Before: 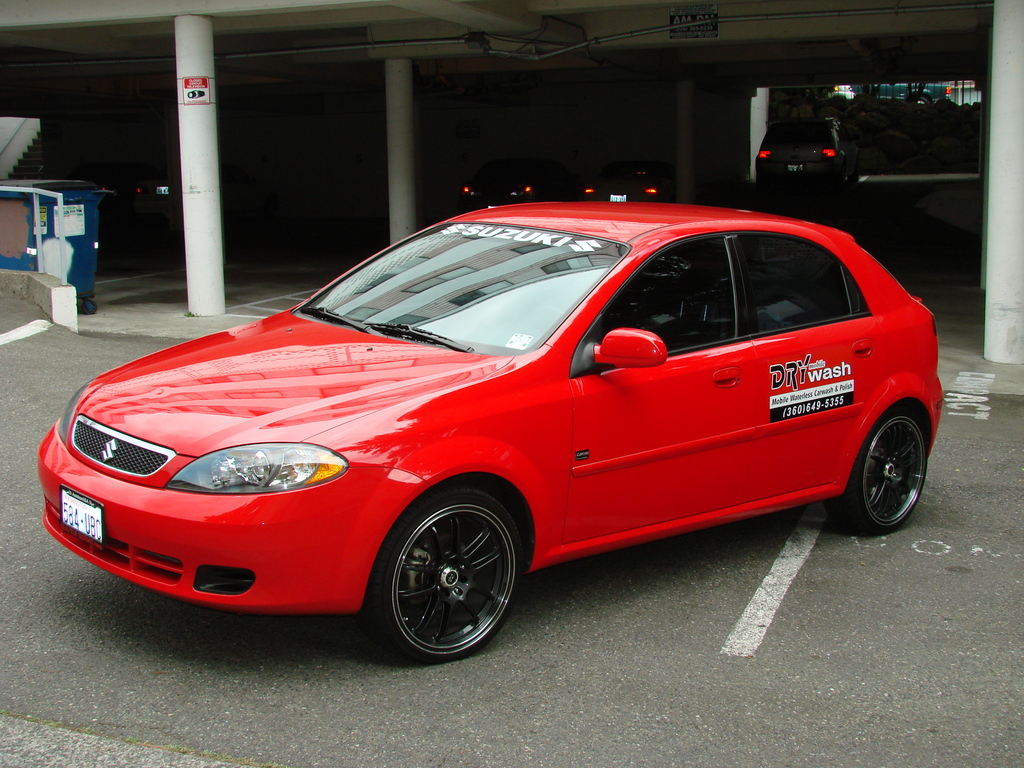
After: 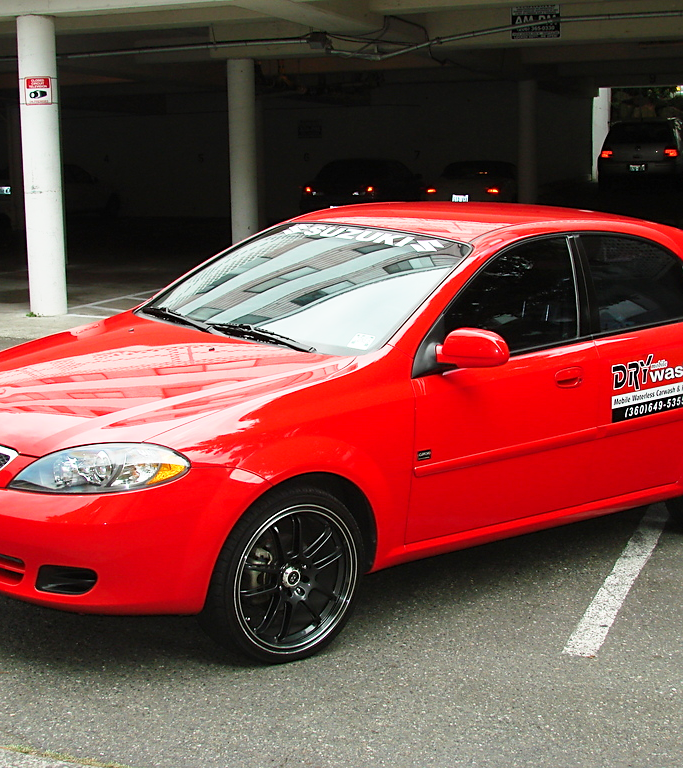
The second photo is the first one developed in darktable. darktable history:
crop and rotate: left 15.446%, right 17.836%
base curve: curves: ch0 [(0, 0) (0.579, 0.807) (1, 1)], preserve colors none
exposure: exposure 0.014 EV, compensate highlight preservation false
sharpen: radius 1.864, amount 0.398, threshold 1.271
